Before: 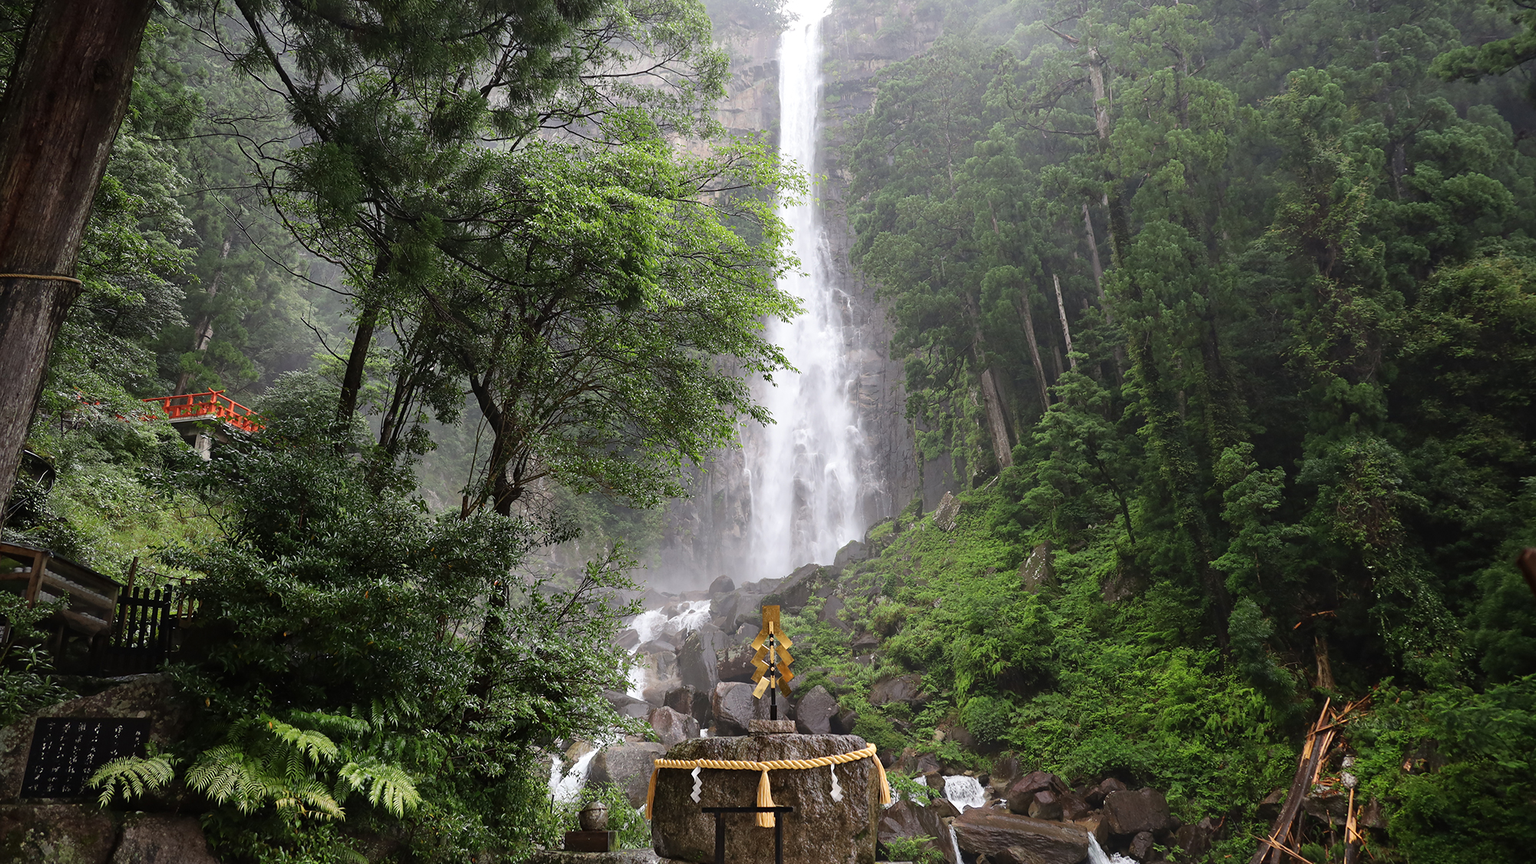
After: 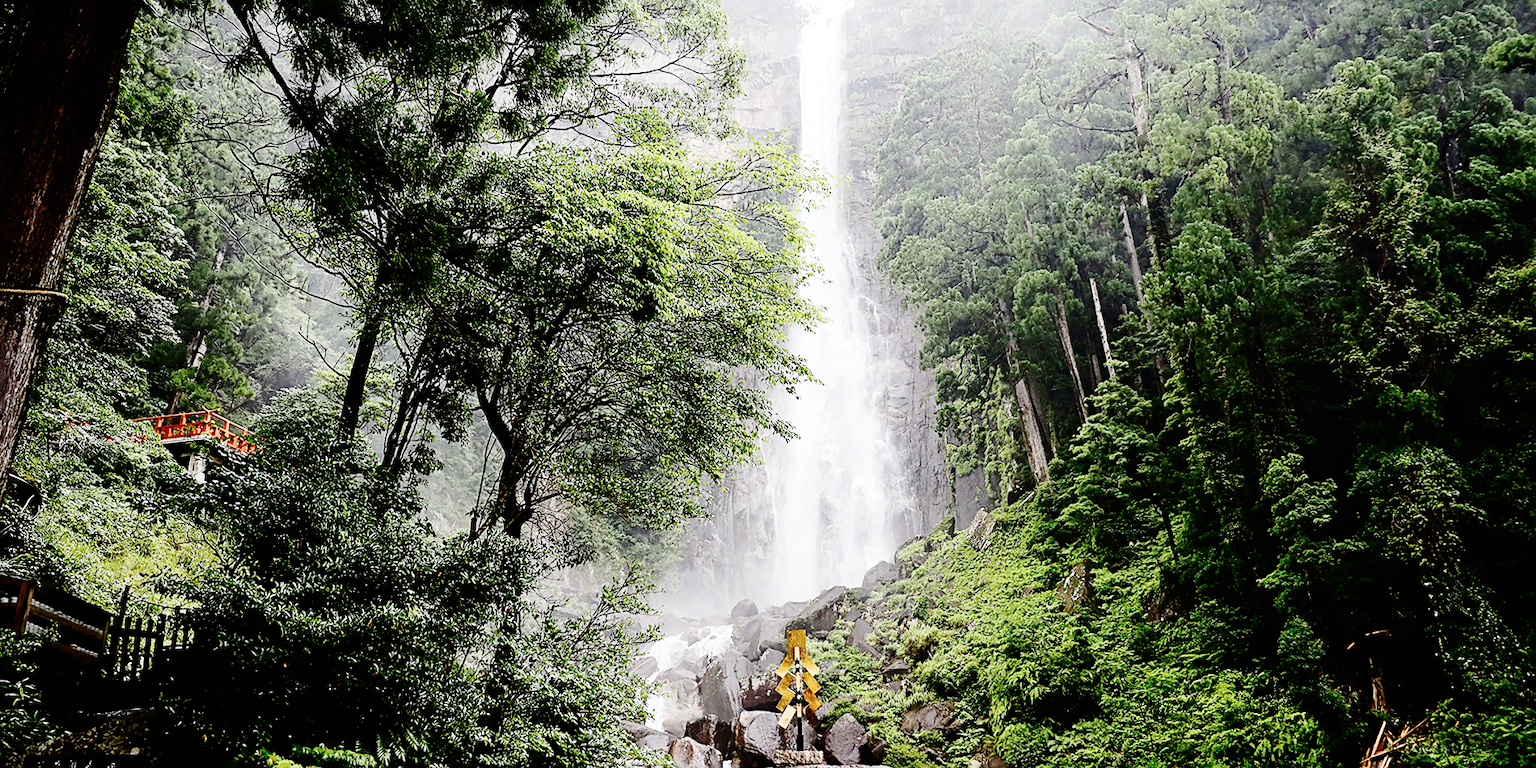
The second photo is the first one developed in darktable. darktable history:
sharpen: on, module defaults
color balance rgb: perceptual saturation grading › global saturation 20%, perceptual saturation grading › highlights -24.911%, perceptual saturation grading › shadows 26.165%
crop and rotate: angle 0.543°, left 0.278%, right 3.097%, bottom 14.085%
base curve: curves: ch0 [(0, 0) (0.036, 0.01) (0.123, 0.254) (0.258, 0.504) (0.507, 0.748) (1, 1)], preserve colors none
contrast brightness saturation: contrast 0.255, saturation -0.318
shadows and highlights: shadows 25.3, highlights -26.25
